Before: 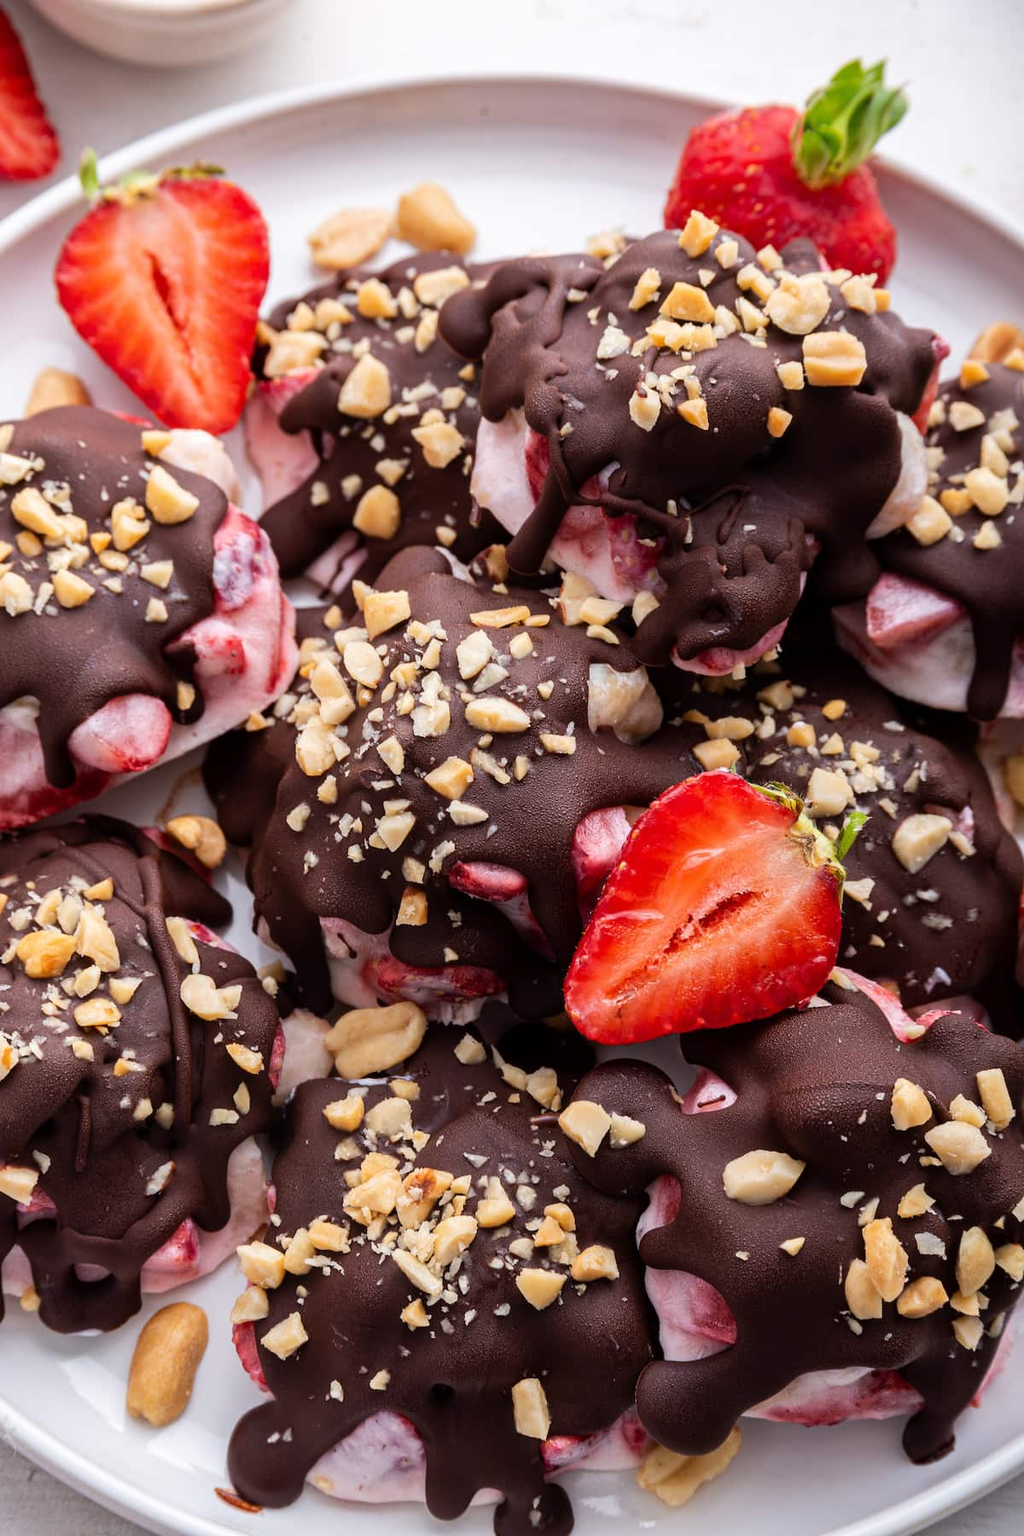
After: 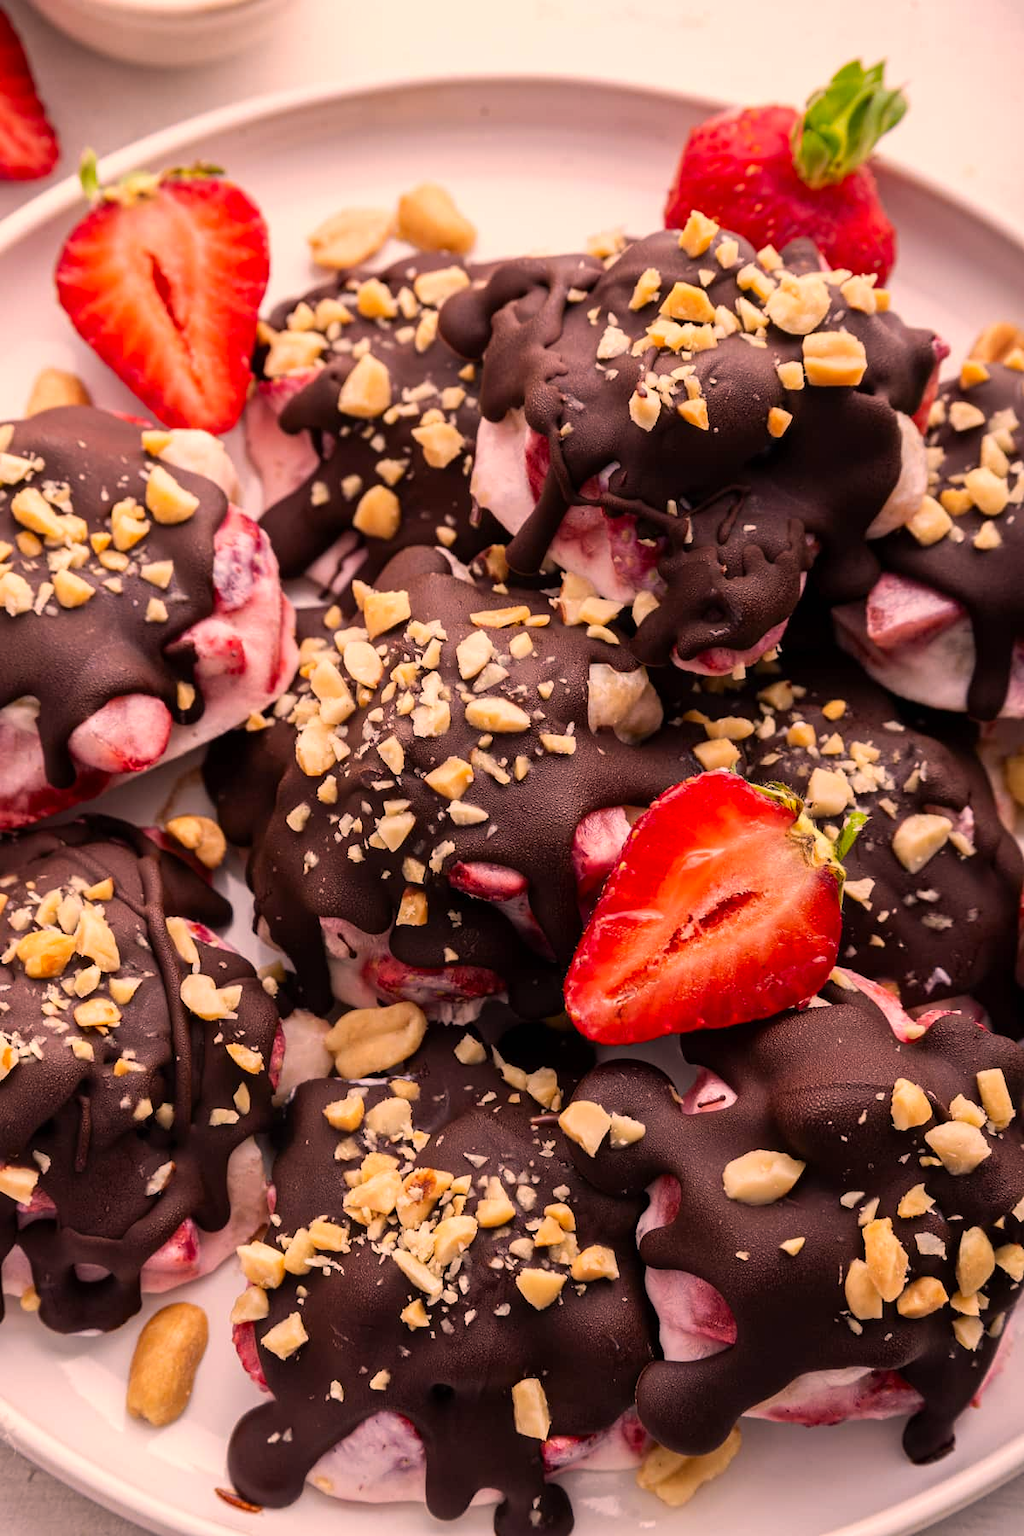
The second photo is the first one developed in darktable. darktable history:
color correction: highlights a* 17.61, highlights b* 18.46
